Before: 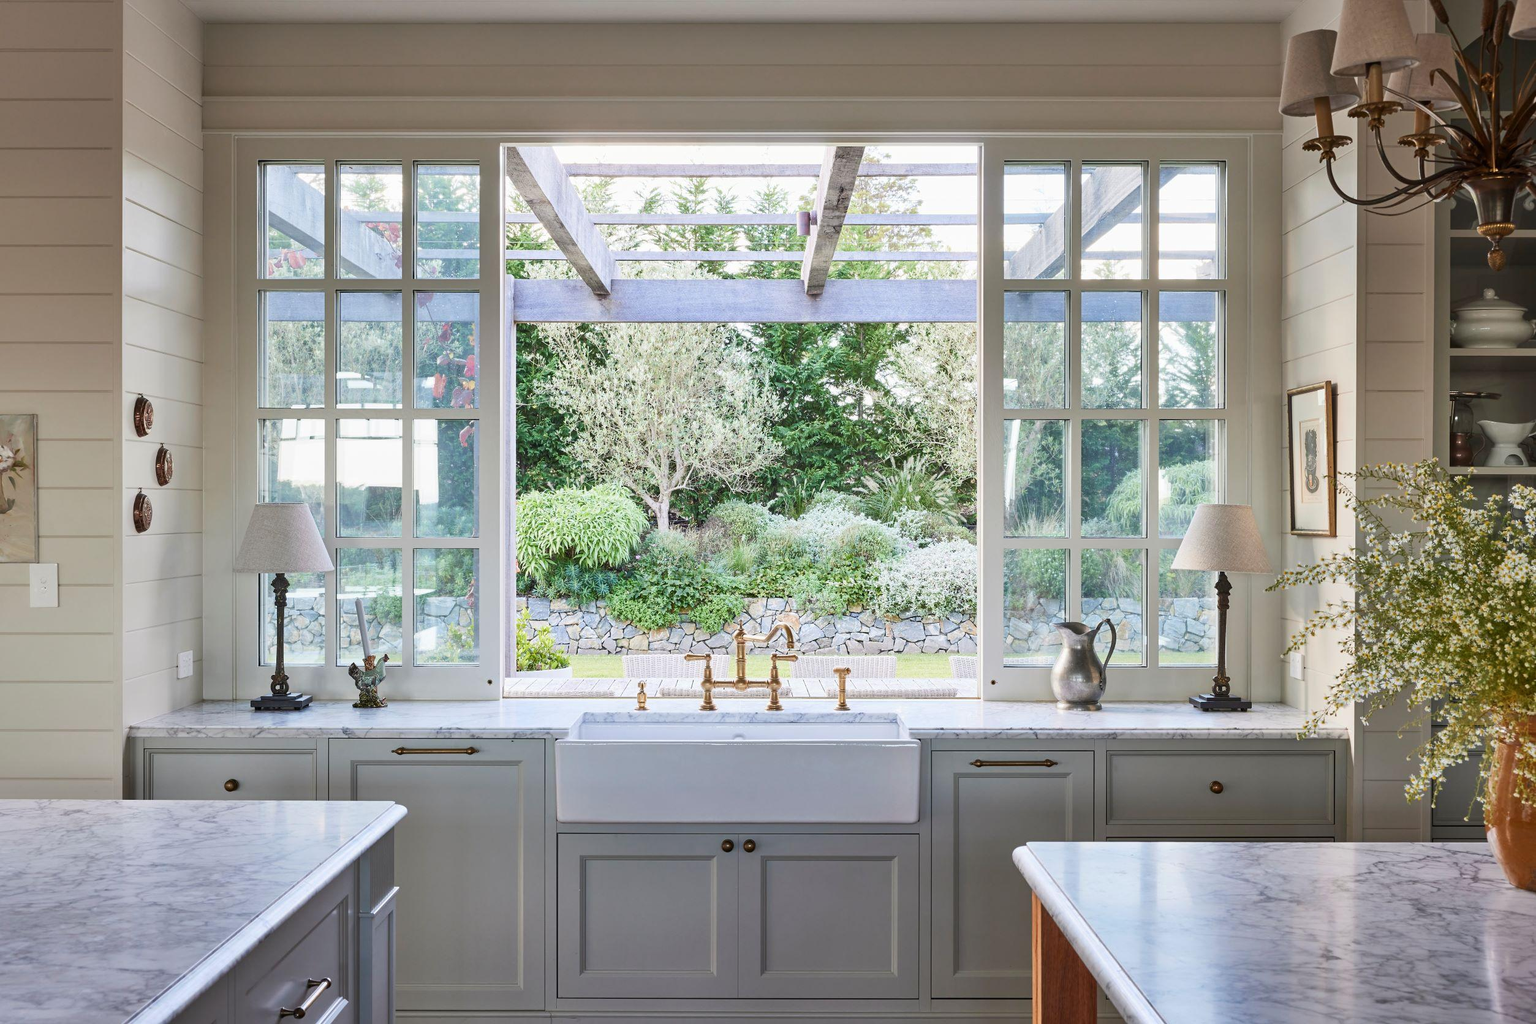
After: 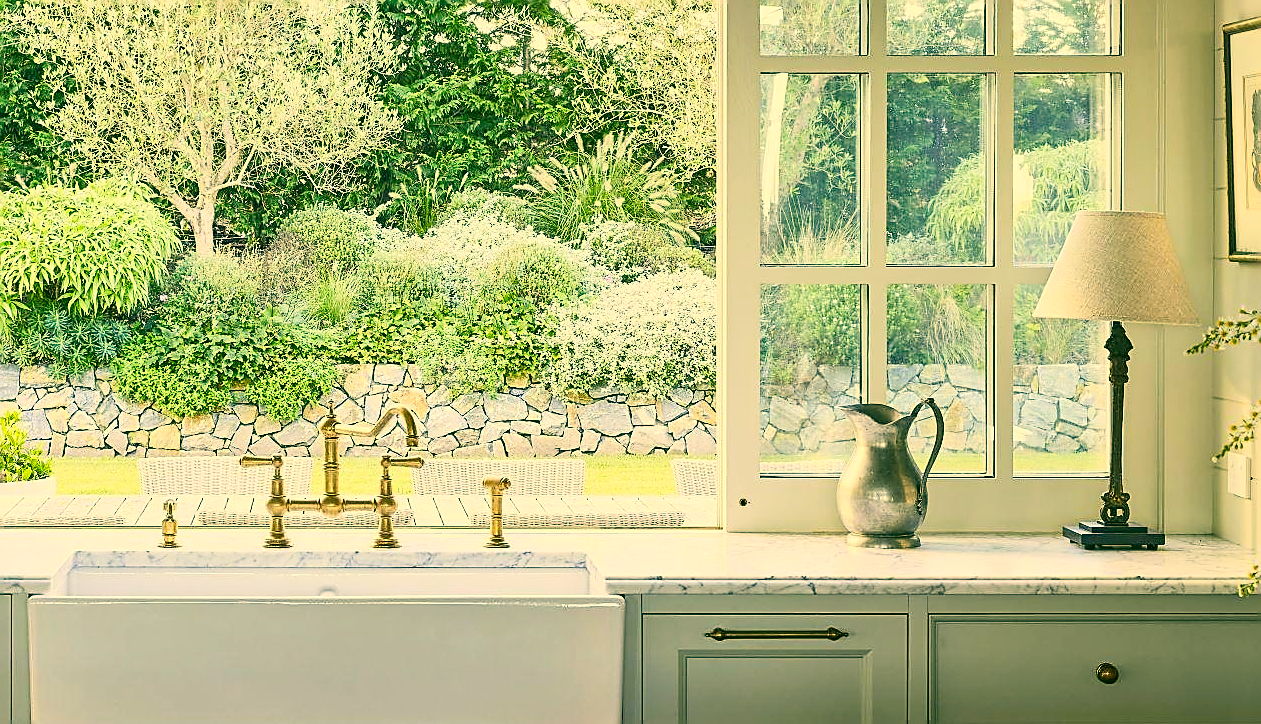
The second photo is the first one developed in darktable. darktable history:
color correction: highlights a* 5.62, highlights b* 33.57, shadows a* -25.86, shadows b* 4.02
crop: left 35.03%, top 36.625%, right 14.663%, bottom 20.057%
contrast brightness saturation: contrast 0.2, brightness 0.16, saturation 0.22
sharpen: radius 1.4, amount 1.25, threshold 0.7
